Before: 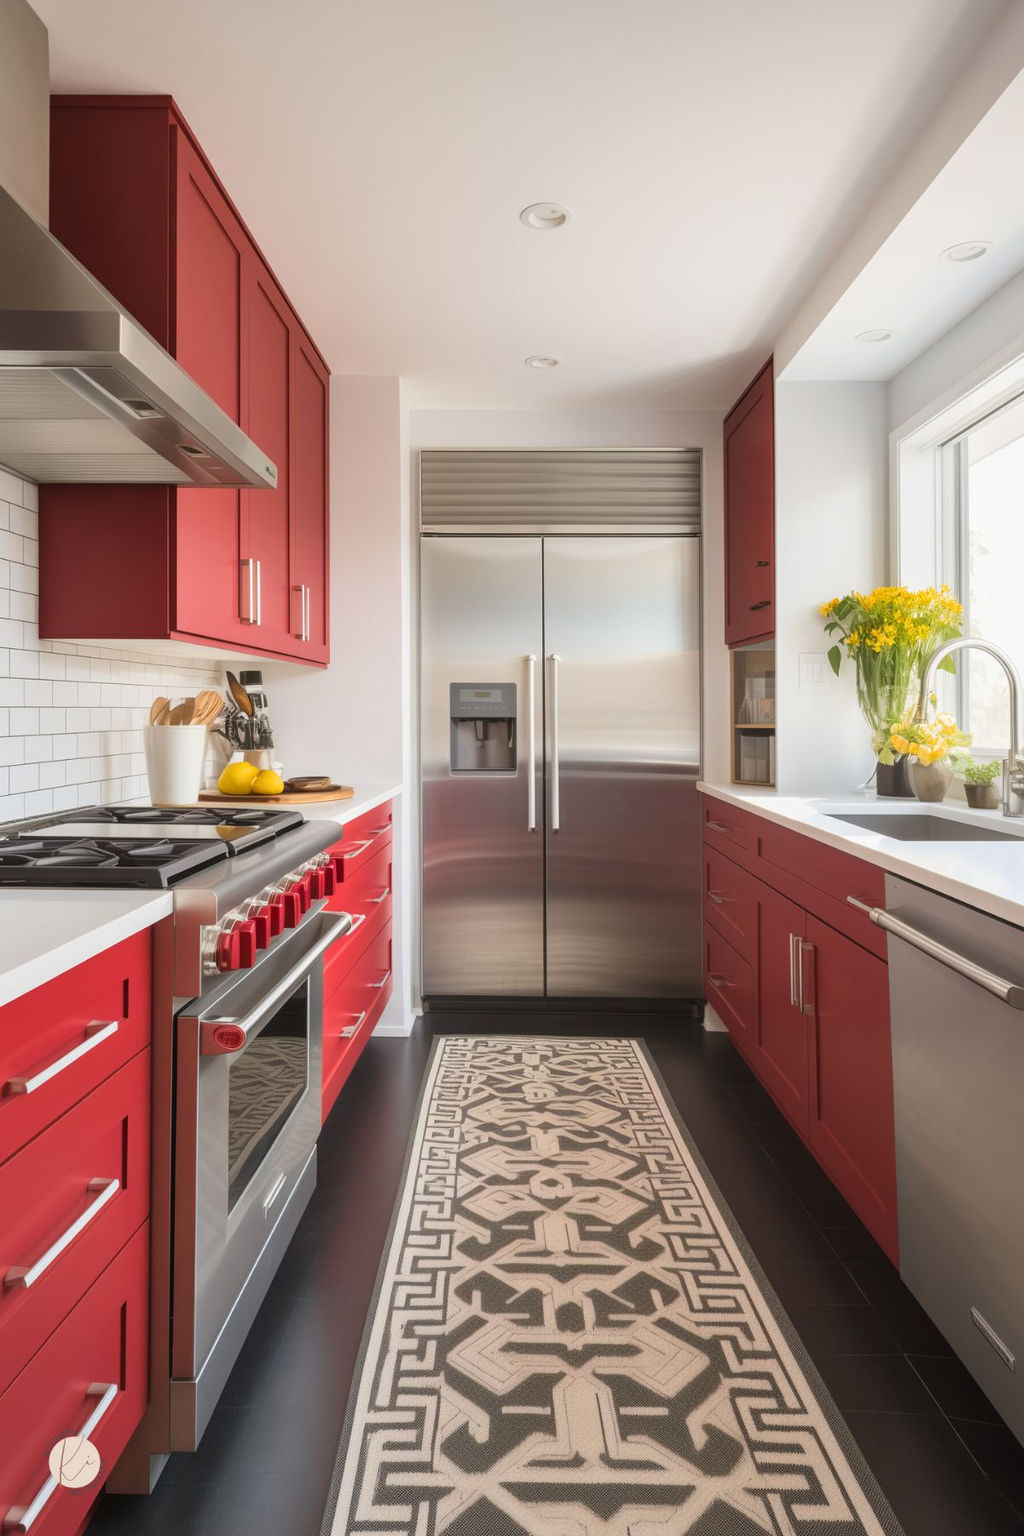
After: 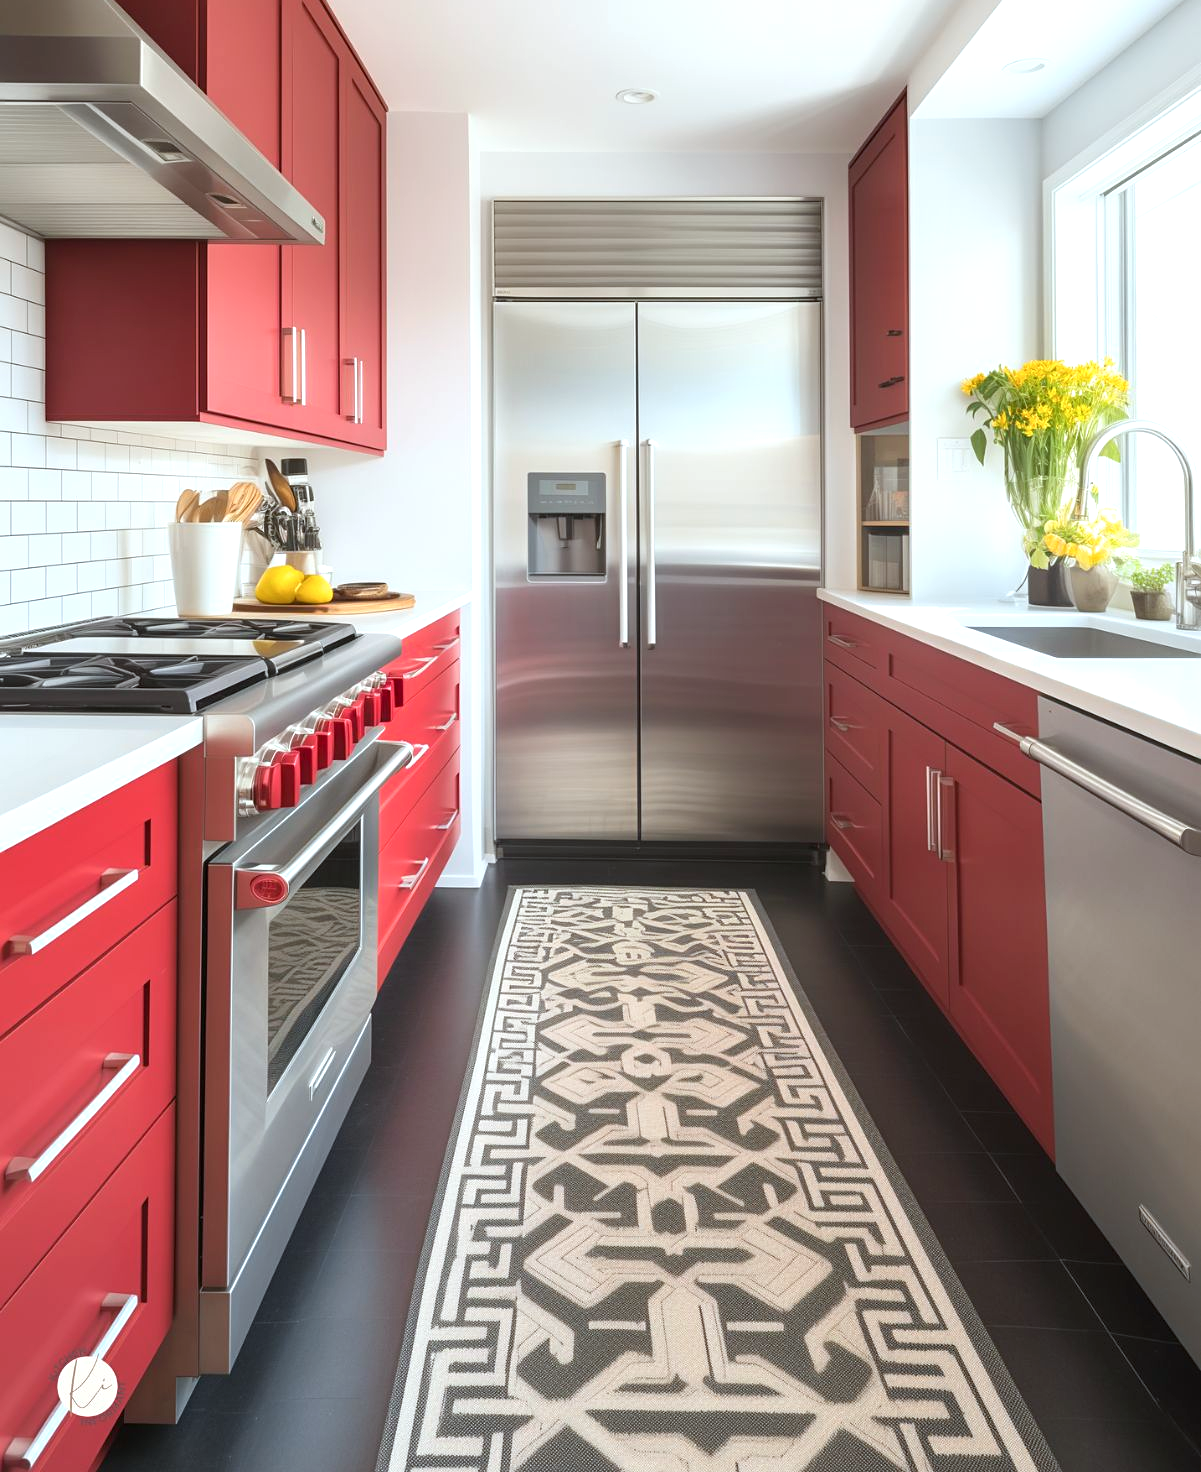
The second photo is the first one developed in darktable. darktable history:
crop and rotate: top 18.238%
color calibration: illuminant Planckian (black body), adaptation linear Bradford (ICC v4), x 0.364, y 0.366, temperature 4409.82 K
sharpen: amount 0.218
exposure: black level correction 0.001, exposure 0.498 EV, compensate highlight preservation false
